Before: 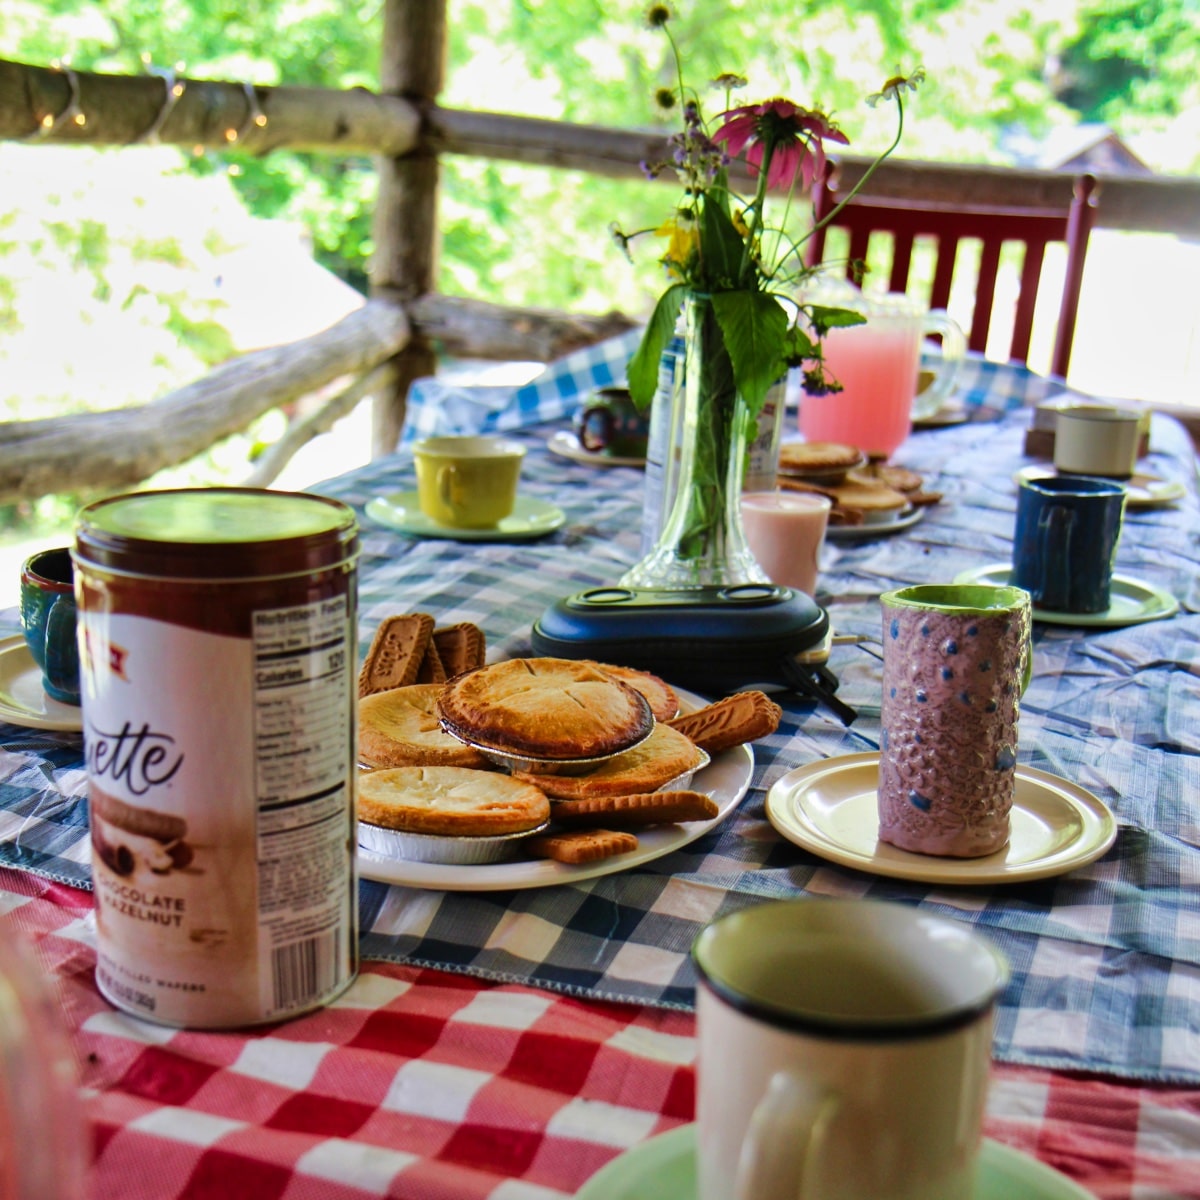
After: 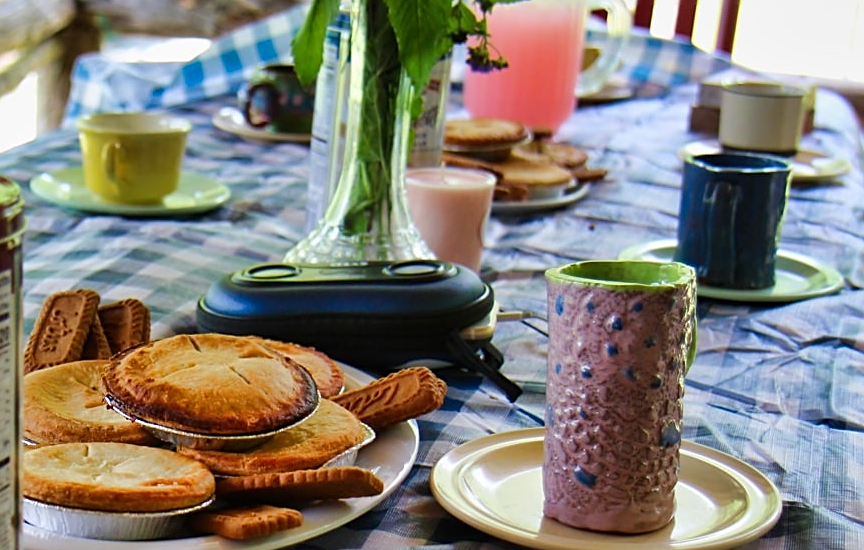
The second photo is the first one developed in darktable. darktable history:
sharpen: on, module defaults
crop and rotate: left 27.938%, top 27.046%, bottom 27.046%
